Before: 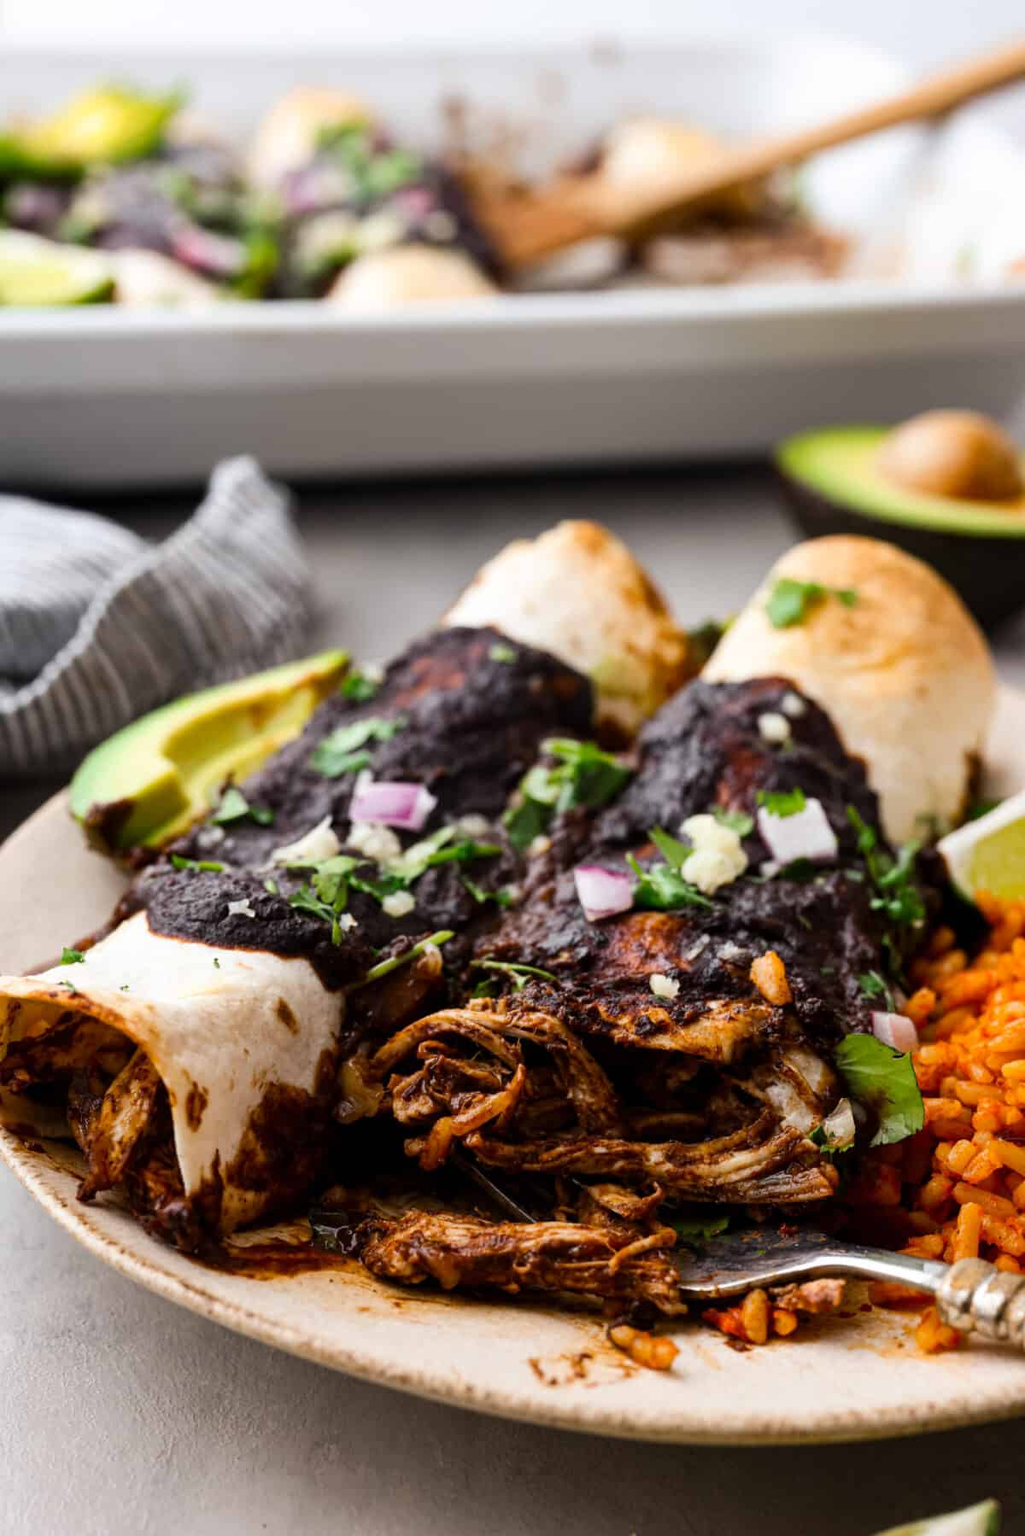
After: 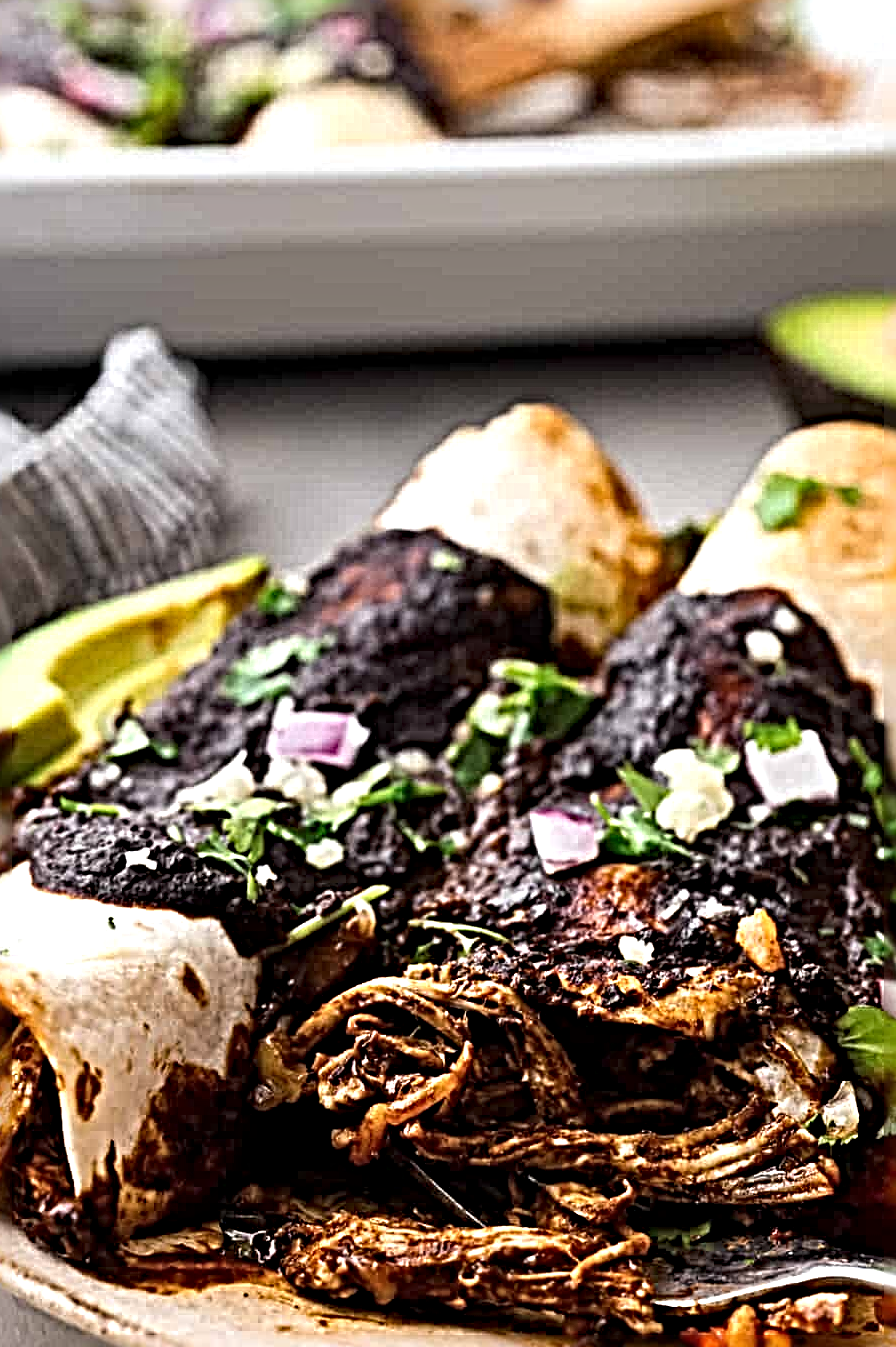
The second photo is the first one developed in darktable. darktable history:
local contrast: highlights 102%, shadows 101%, detail 119%, midtone range 0.2
crop and rotate: left 11.891%, top 11.427%, right 13.391%, bottom 13.69%
exposure: exposure 0.203 EV, compensate highlight preservation false
sharpen: radius 6.262, amount 1.81, threshold 0.077
